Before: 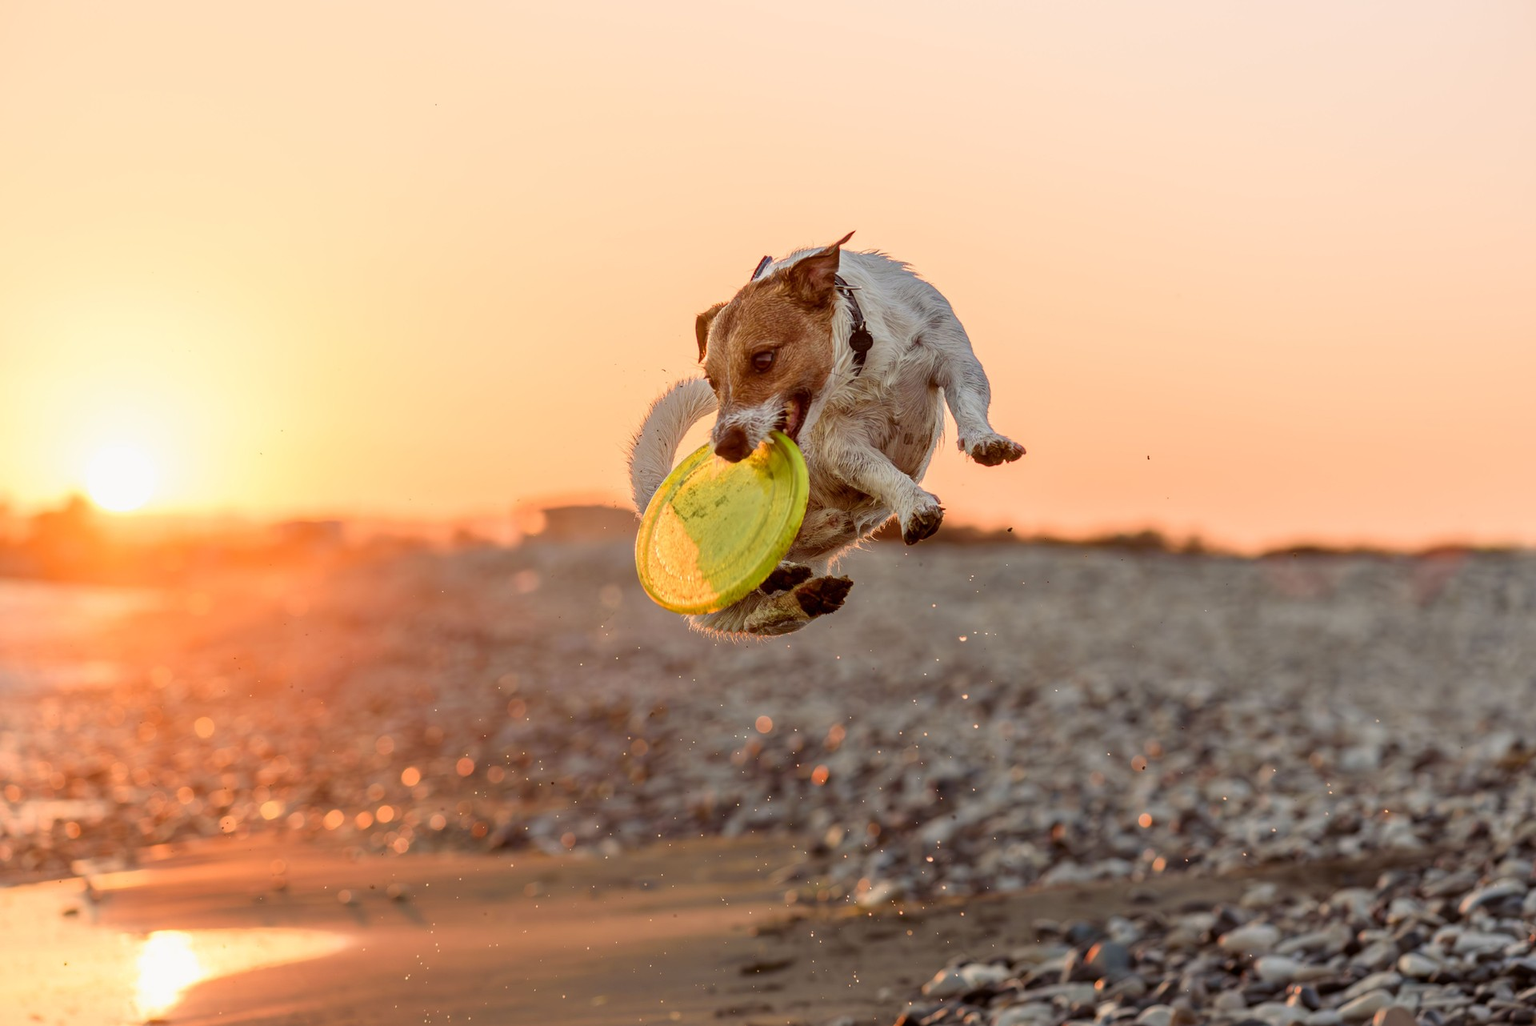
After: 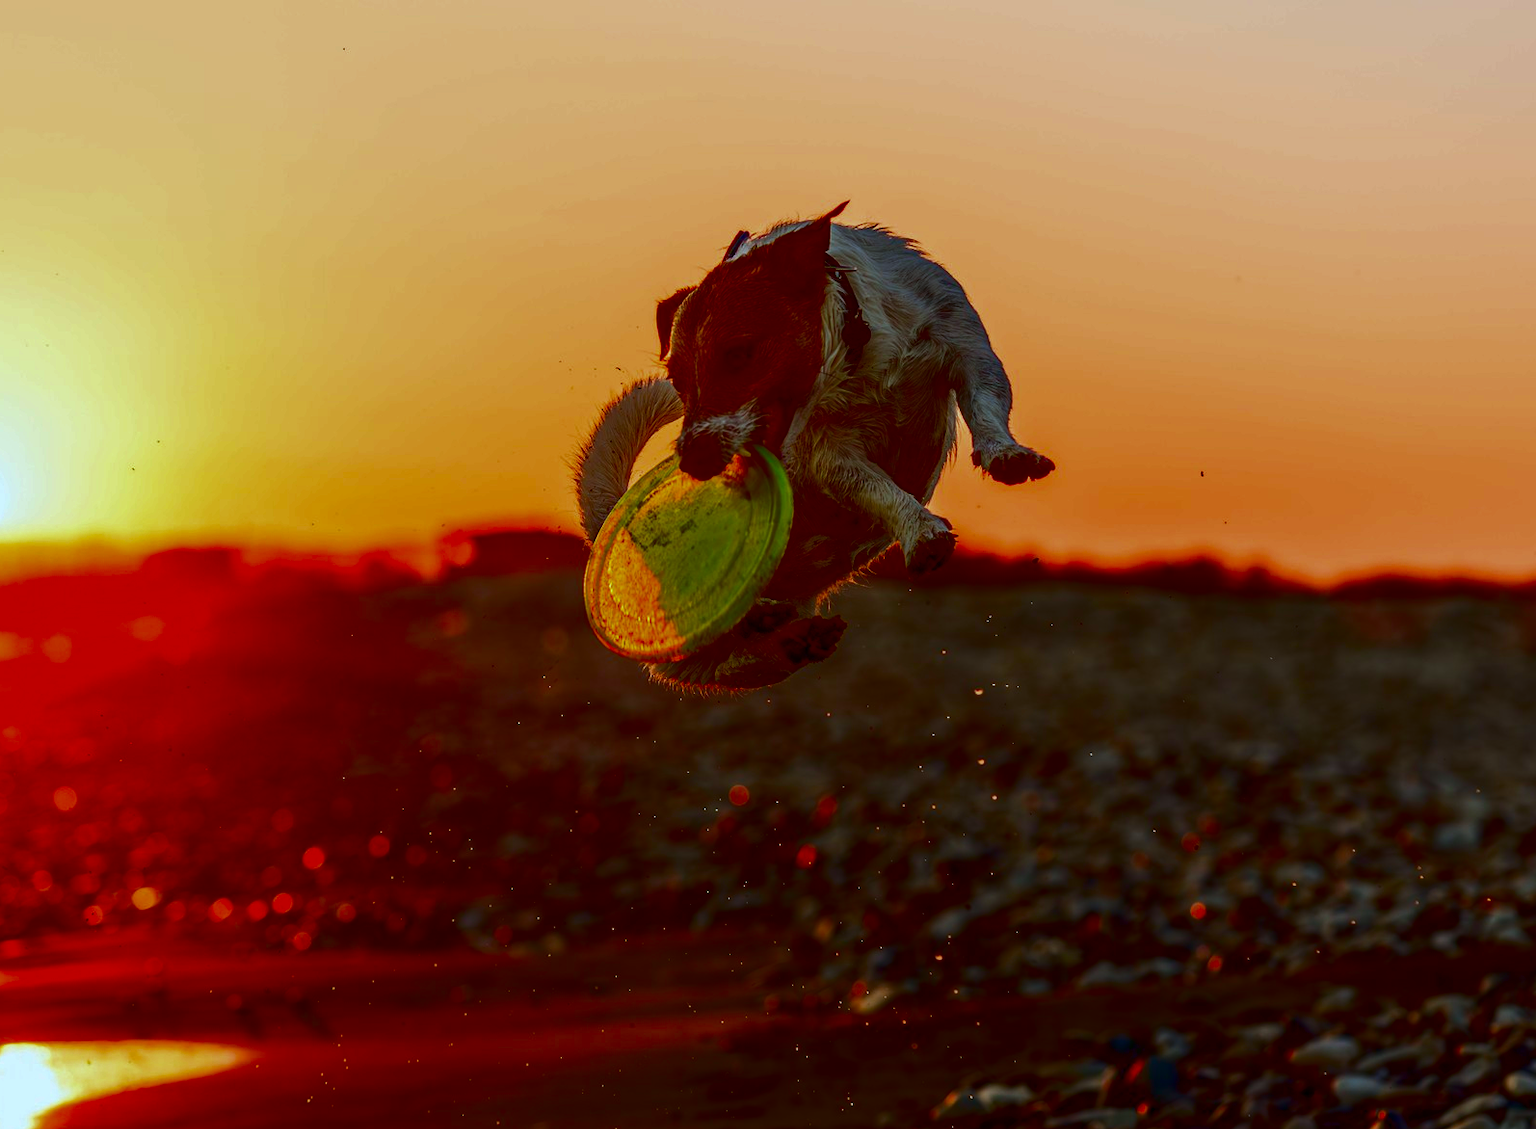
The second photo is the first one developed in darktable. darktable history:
contrast brightness saturation: brightness -0.999, saturation 0.987
color correction: highlights a* -11.25, highlights b* -15.11
crop: left 9.823%, top 6.27%, right 7.135%, bottom 2.3%
